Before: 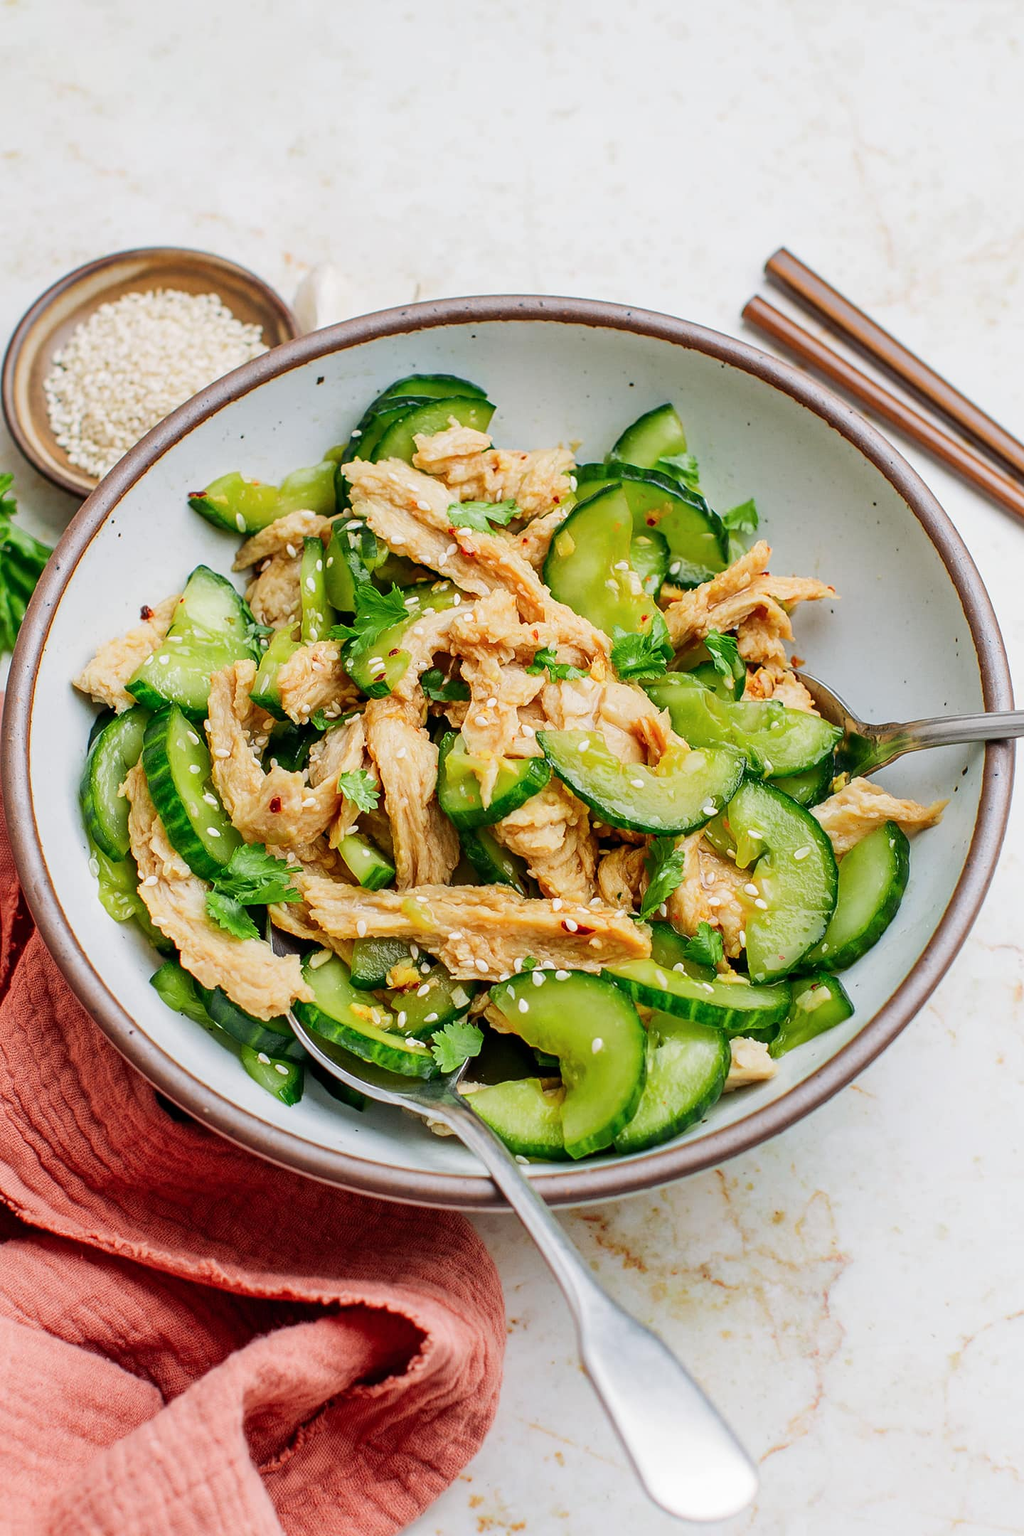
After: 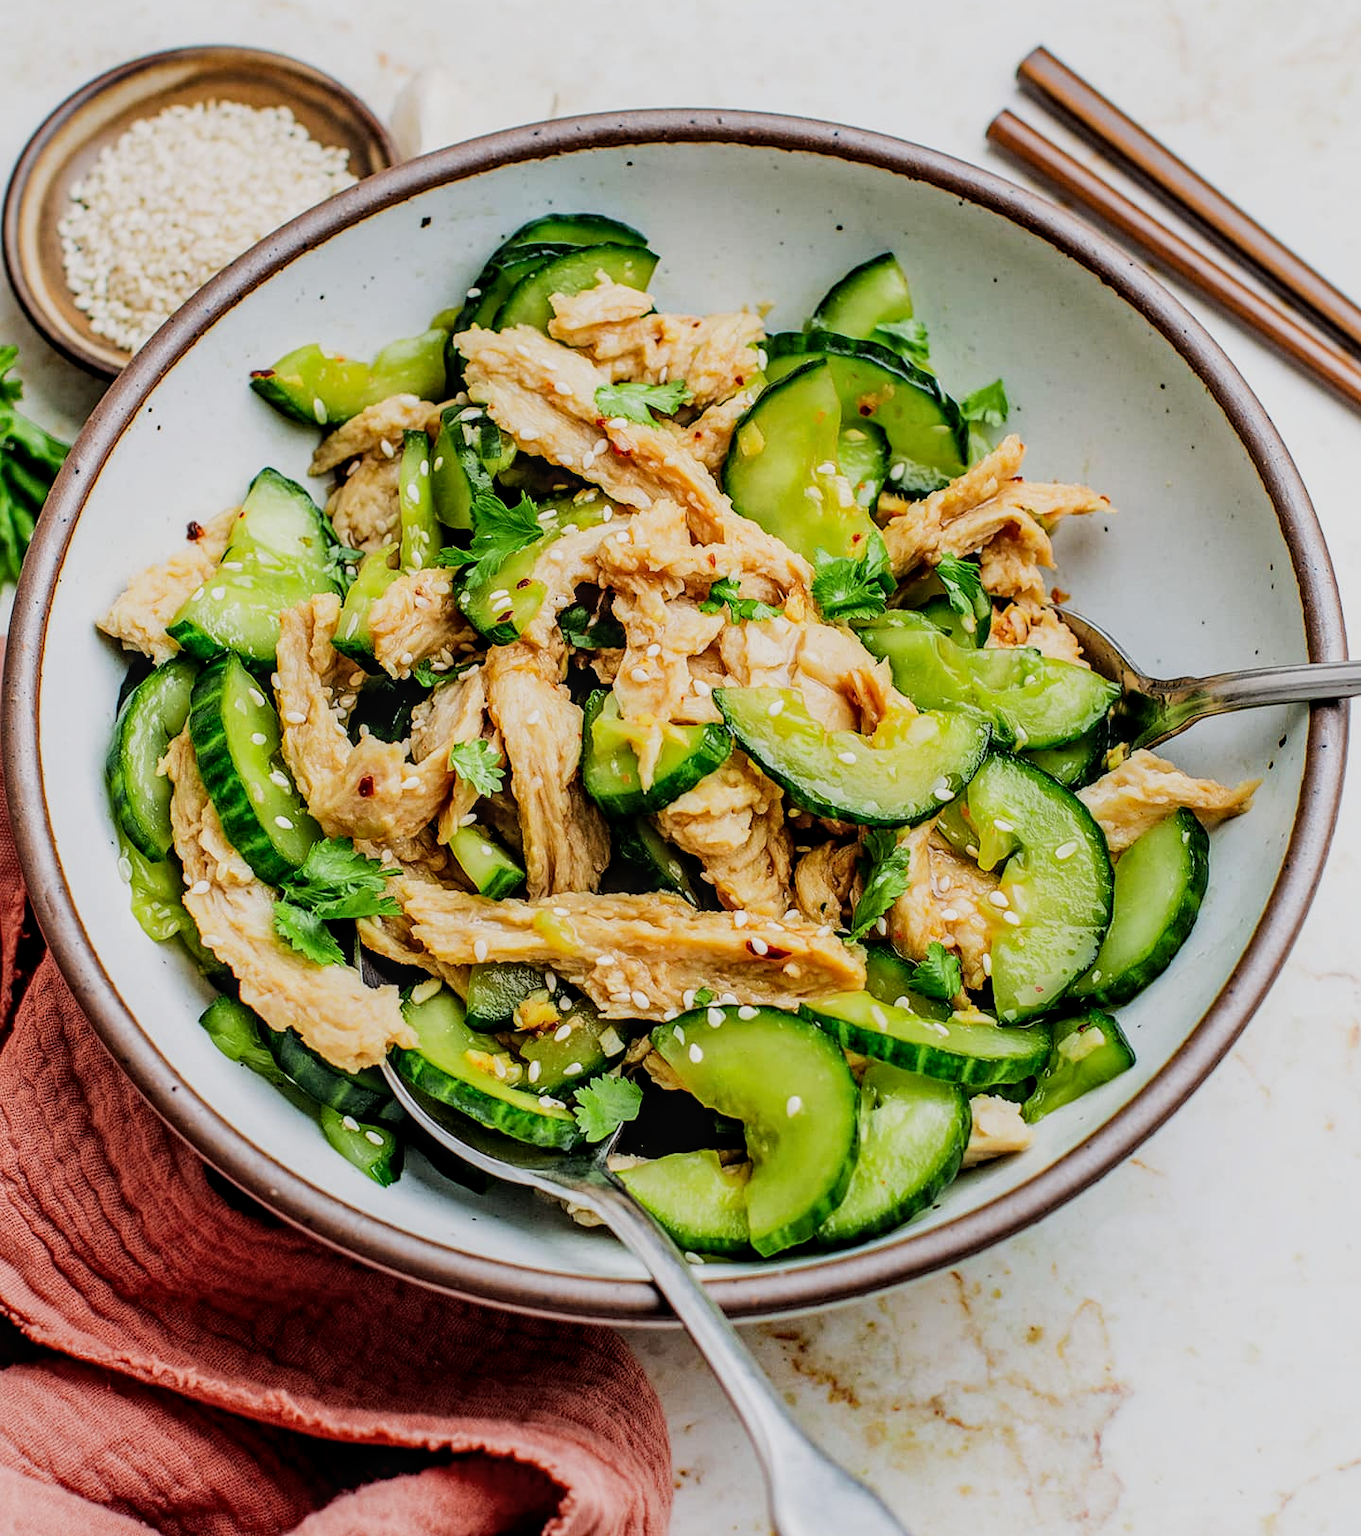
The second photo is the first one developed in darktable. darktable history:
crop: top 13.904%, bottom 10.85%
filmic rgb: black relative exposure -5.05 EV, white relative exposure 3.98 EV, hardness 2.9, contrast 1.3, highlights saturation mix -28.8%
color zones: curves: ch0 [(0.068, 0.464) (0.25, 0.5) (0.48, 0.508) (0.75, 0.536) (0.886, 0.476) (0.967, 0.456)]; ch1 [(0.066, 0.456) (0.25, 0.5) (0.616, 0.508) (0.746, 0.56) (0.934, 0.444)]
local contrast: on, module defaults
haze removal: compatibility mode true, adaptive false
